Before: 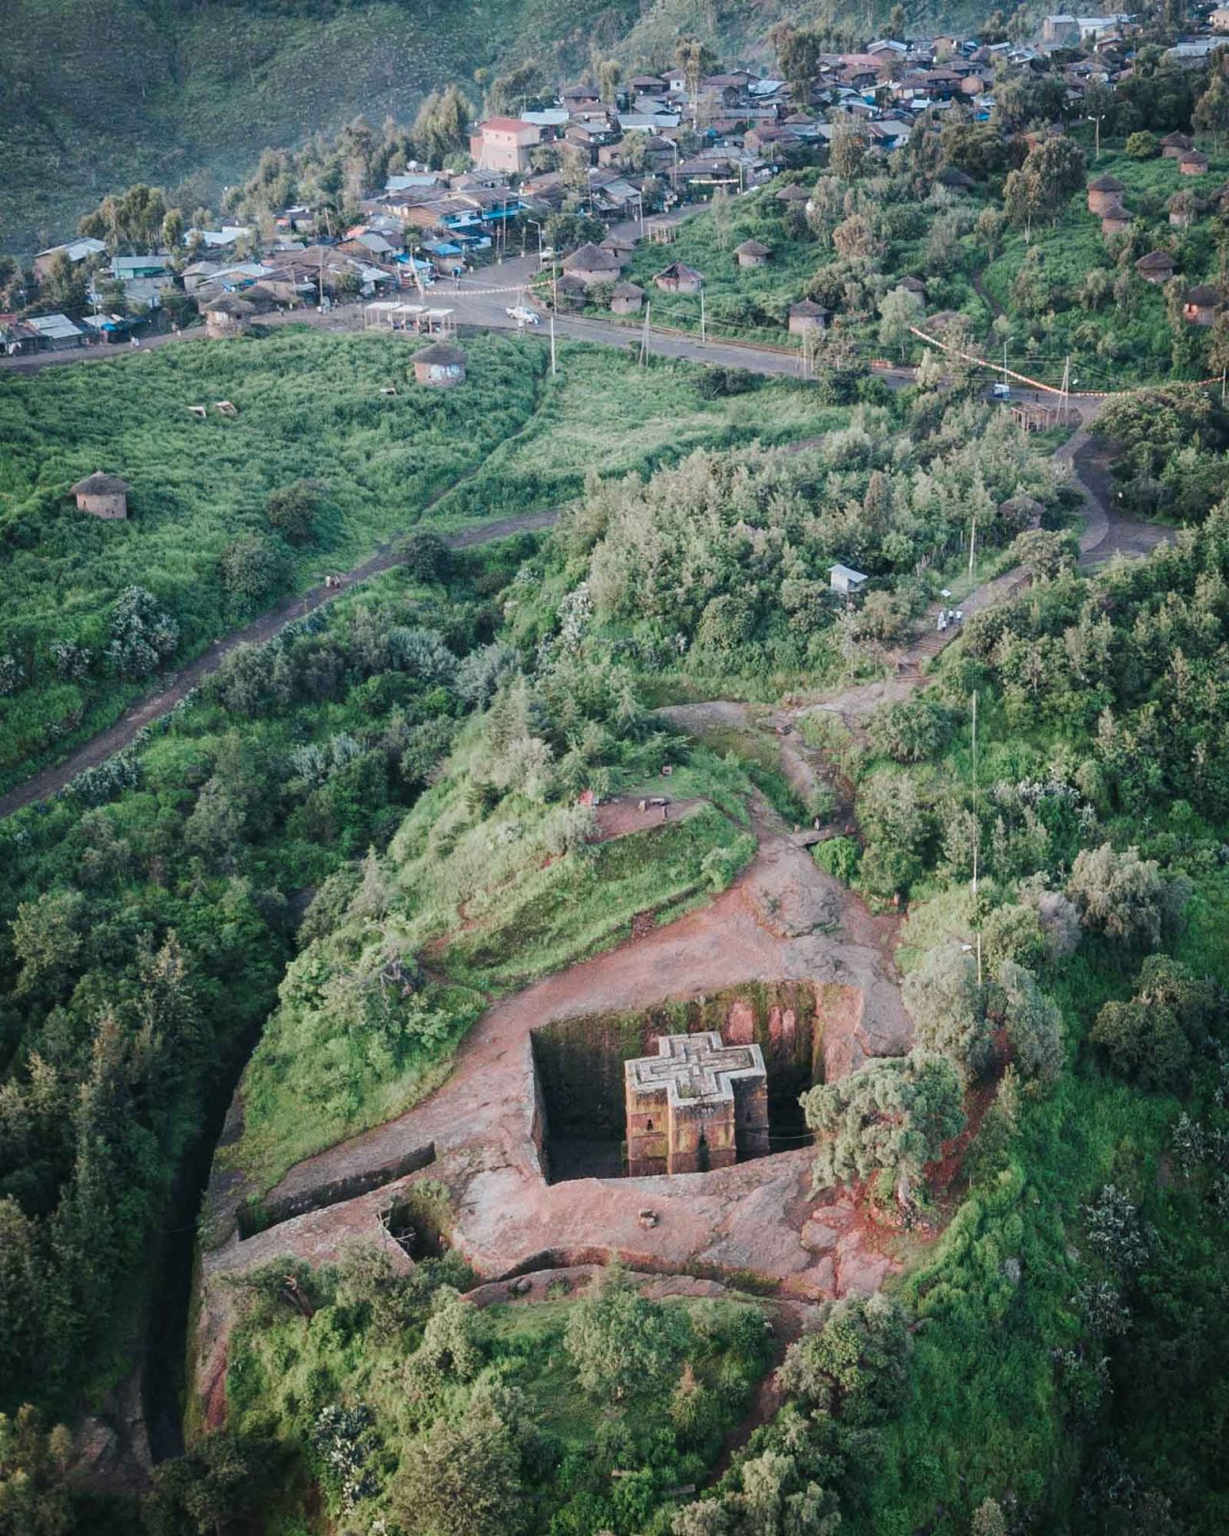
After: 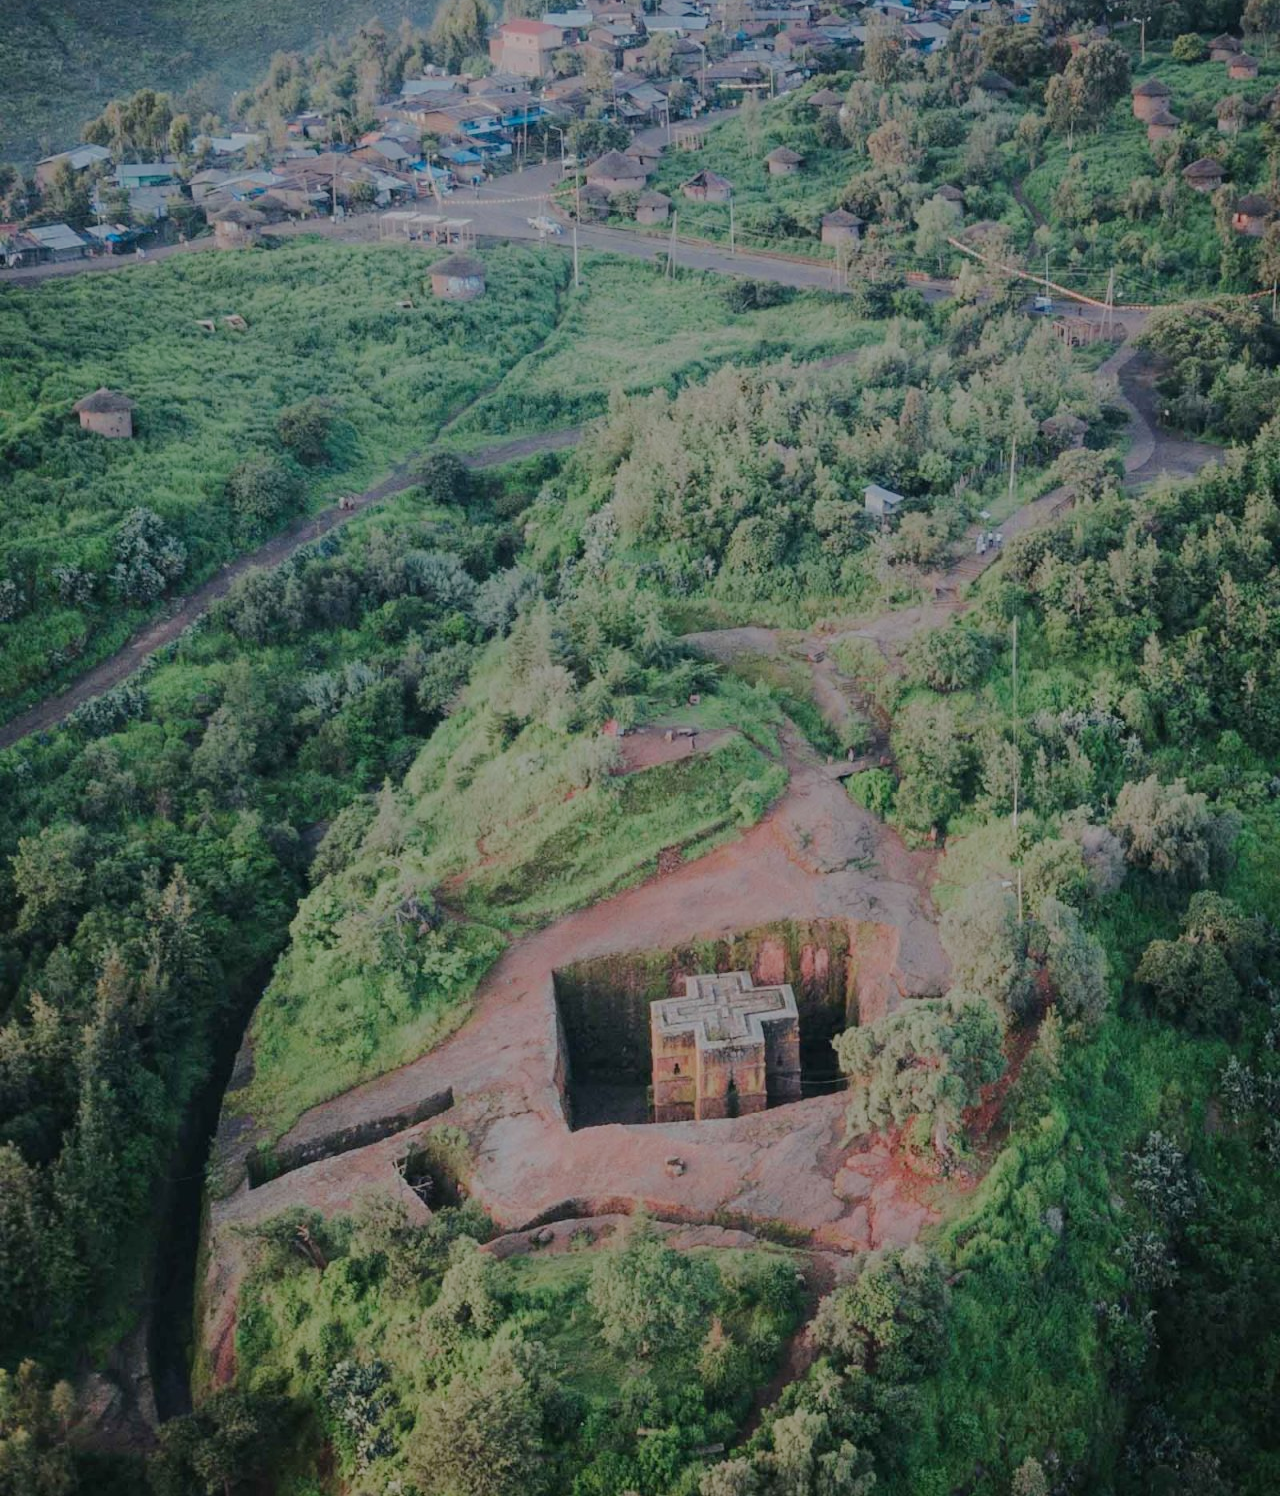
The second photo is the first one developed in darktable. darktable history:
crop and rotate: top 6.445%
tone equalizer: -8 EV -0.032 EV, -7 EV 0.023 EV, -6 EV -0.006 EV, -5 EV 0.007 EV, -4 EV -0.048 EV, -3 EV -0.241 EV, -2 EV -0.677 EV, -1 EV -1.01 EV, +0 EV -0.993 EV, edges refinement/feathering 500, mask exposure compensation -1.57 EV, preserve details no
